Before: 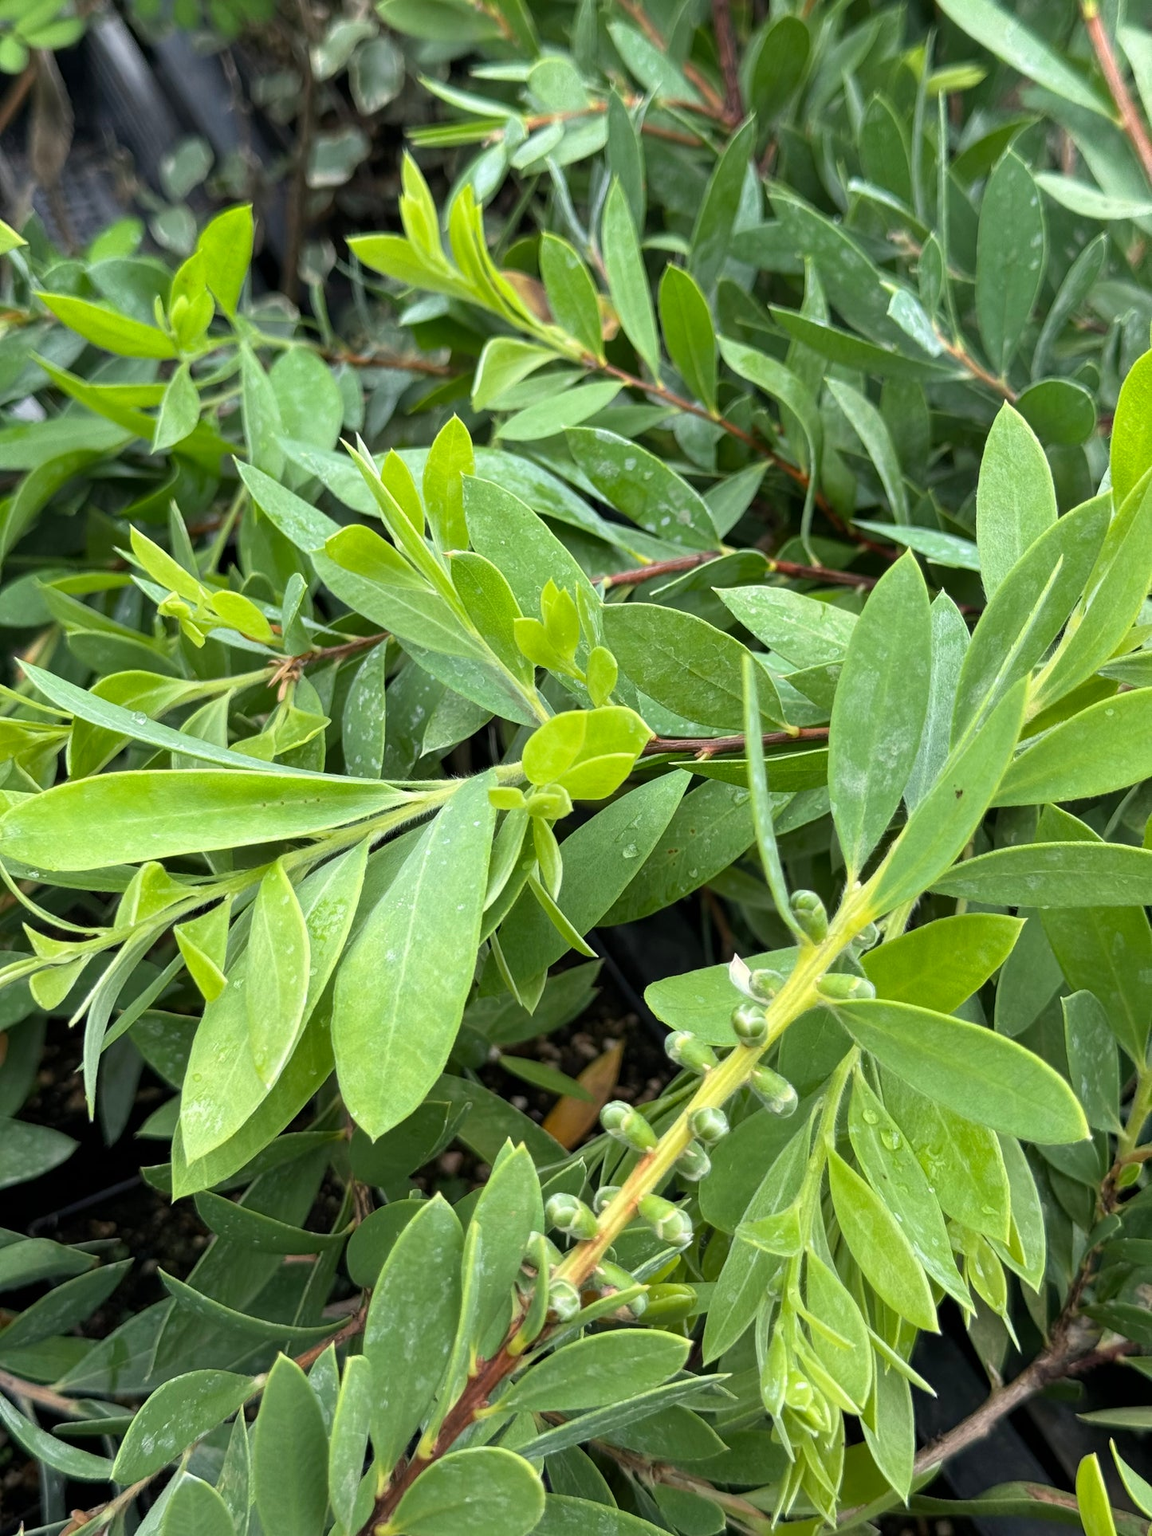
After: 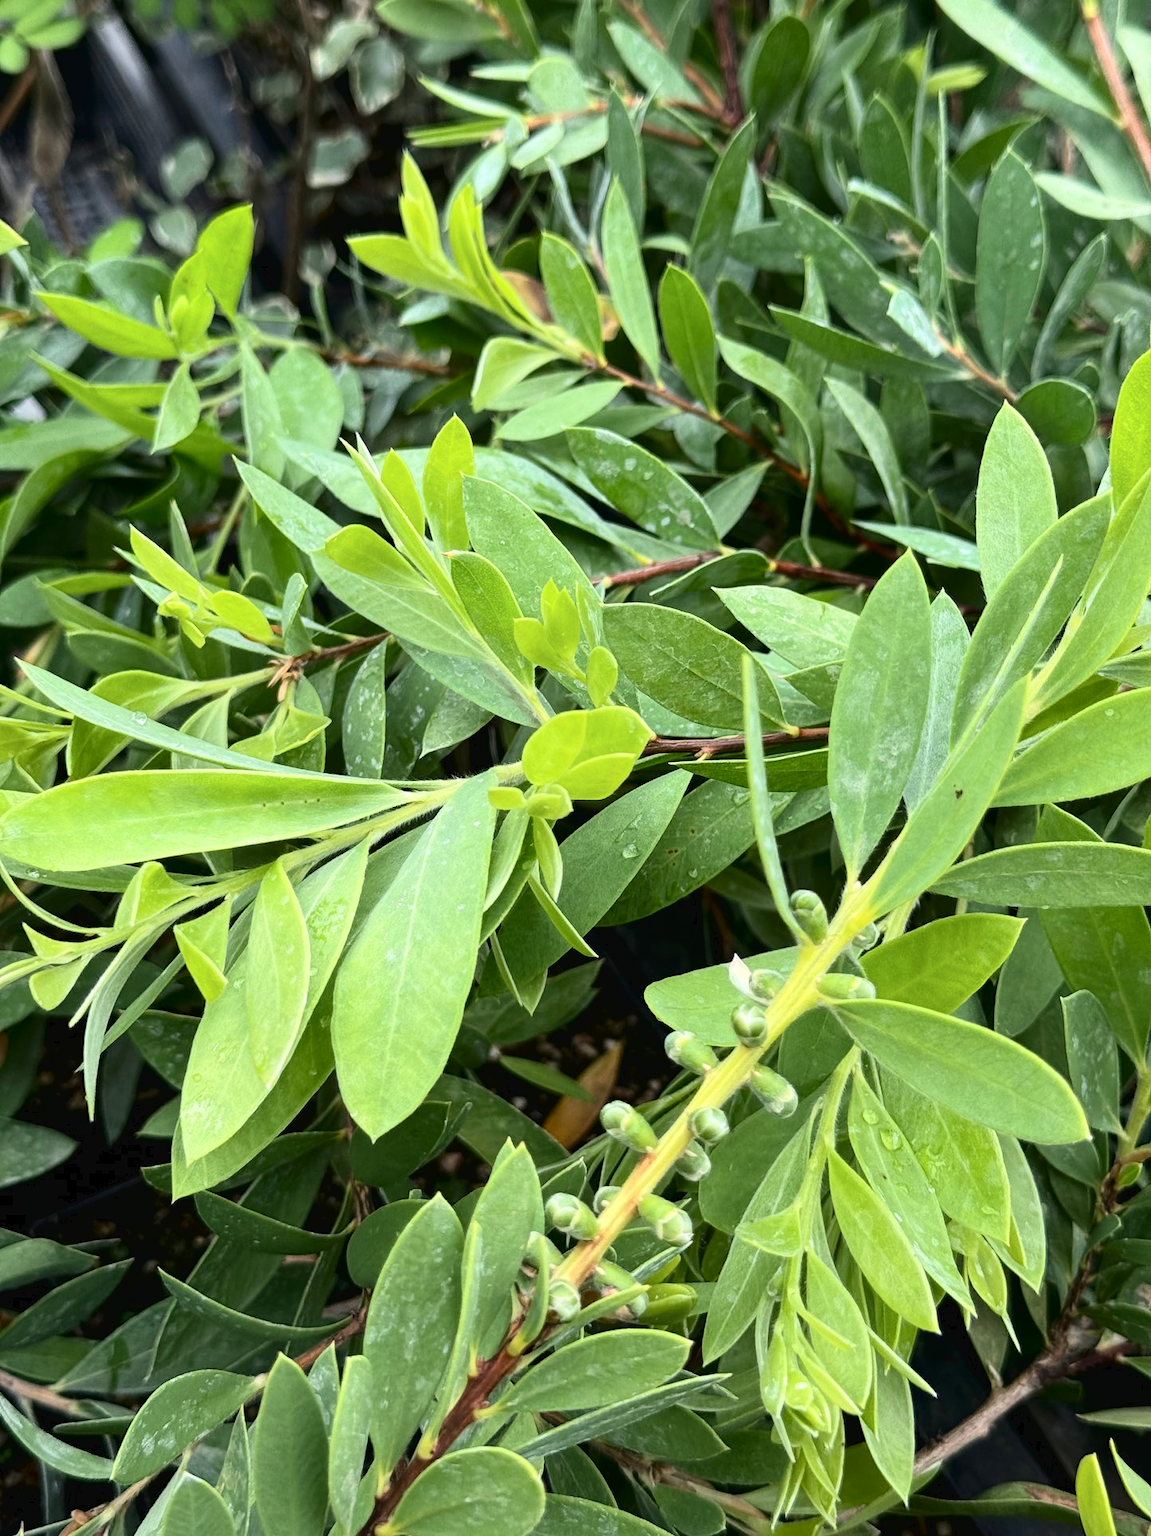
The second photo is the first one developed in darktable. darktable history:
tone curve: curves: ch0 [(0, 0) (0.003, 0.025) (0.011, 0.025) (0.025, 0.025) (0.044, 0.026) (0.069, 0.033) (0.1, 0.053) (0.136, 0.078) (0.177, 0.108) (0.224, 0.153) (0.277, 0.213) (0.335, 0.286) (0.399, 0.372) (0.468, 0.467) (0.543, 0.565) (0.623, 0.675) (0.709, 0.775) (0.801, 0.863) (0.898, 0.936) (1, 1)], color space Lab, independent channels, preserve colors none
